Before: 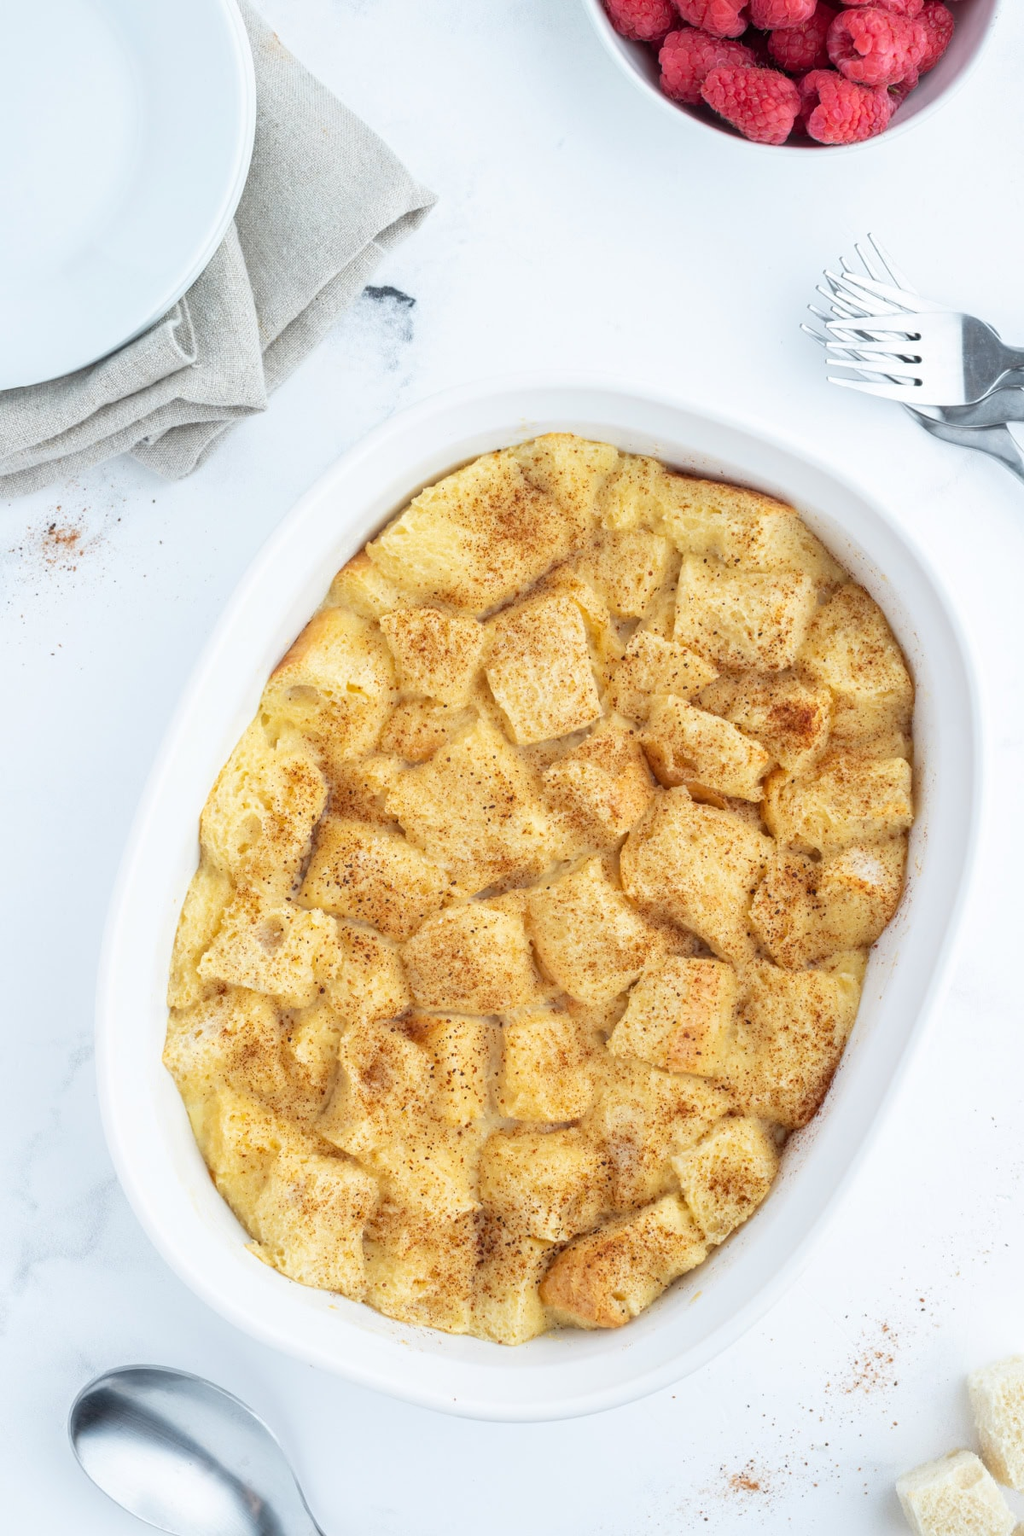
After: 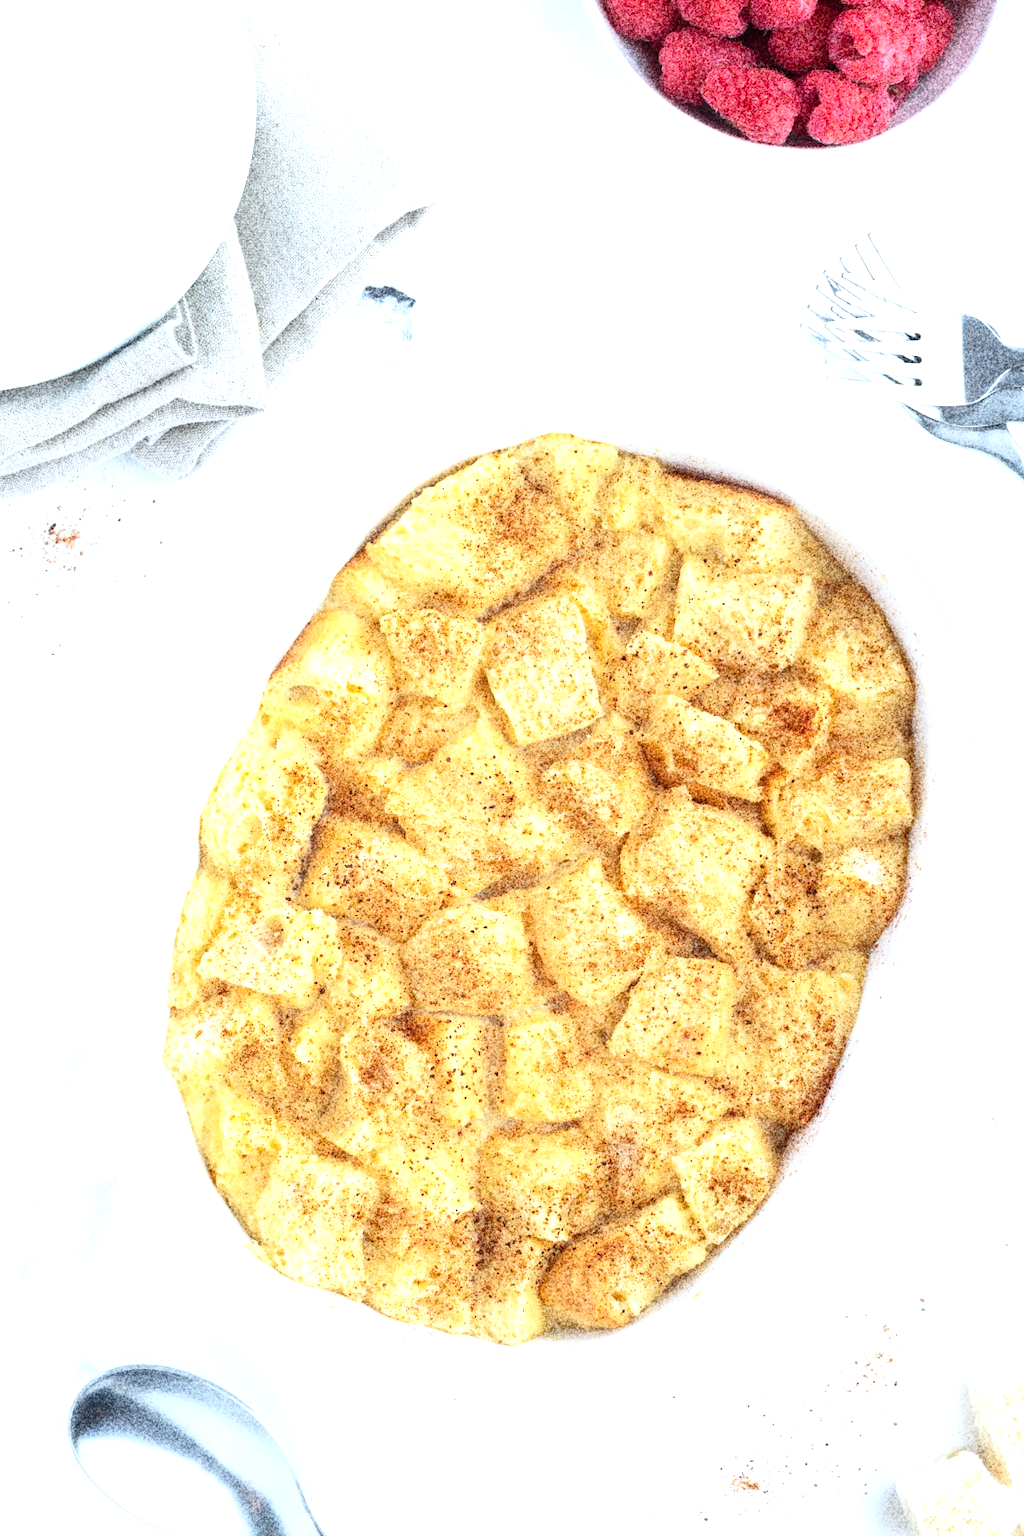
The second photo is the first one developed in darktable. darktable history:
grain: coarseness 30.02 ISO, strength 100%
color calibration: x 0.355, y 0.367, temperature 4700.38 K
exposure: exposure 0.7 EV, compensate highlight preservation false
